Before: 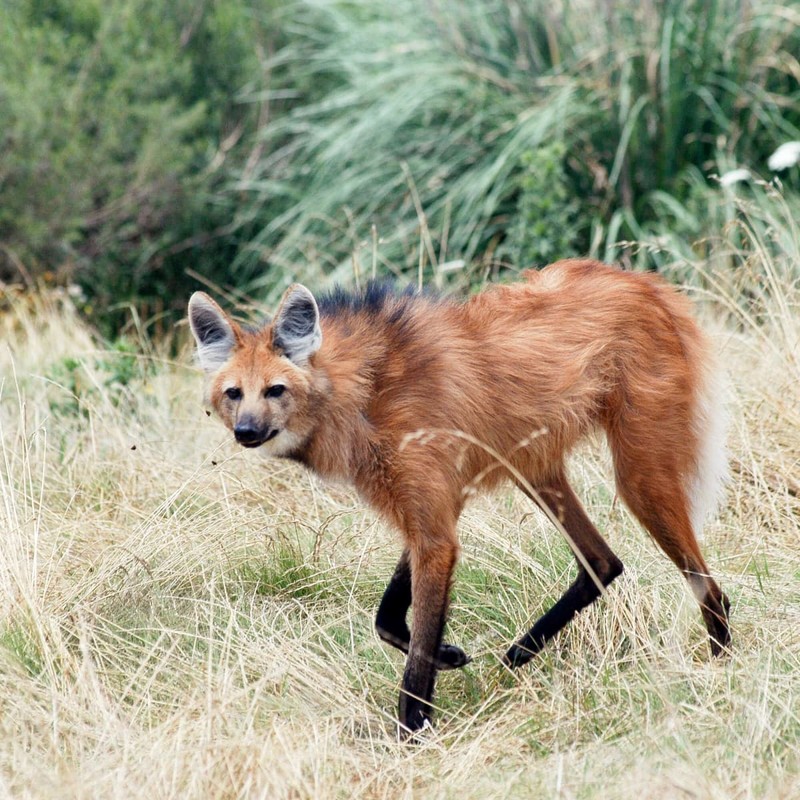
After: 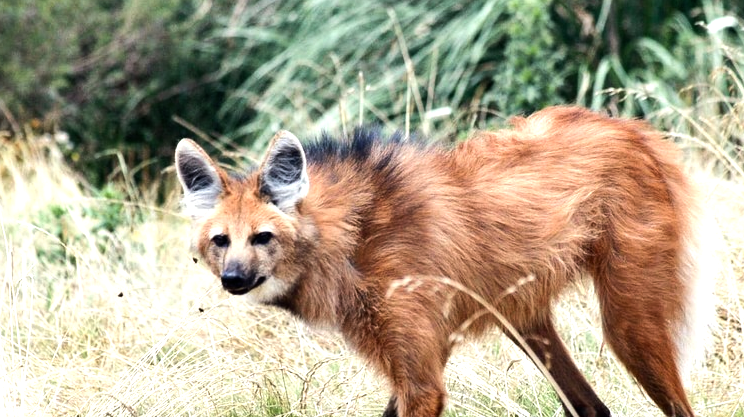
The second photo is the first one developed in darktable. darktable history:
crop: left 1.744%, top 19.225%, right 5.069%, bottom 28.357%
tone equalizer: -8 EV -0.75 EV, -7 EV -0.7 EV, -6 EV -0.6 EV, -5 EV -0.4 EV, -3 EV 0.4 EV, -2 EV 0.6 EV, -1 EV 0.7 EV, +0 EV 0.75 EV, edges refinement/feathering 500, mask exposure compensation -1.57 EV, preserve details no
